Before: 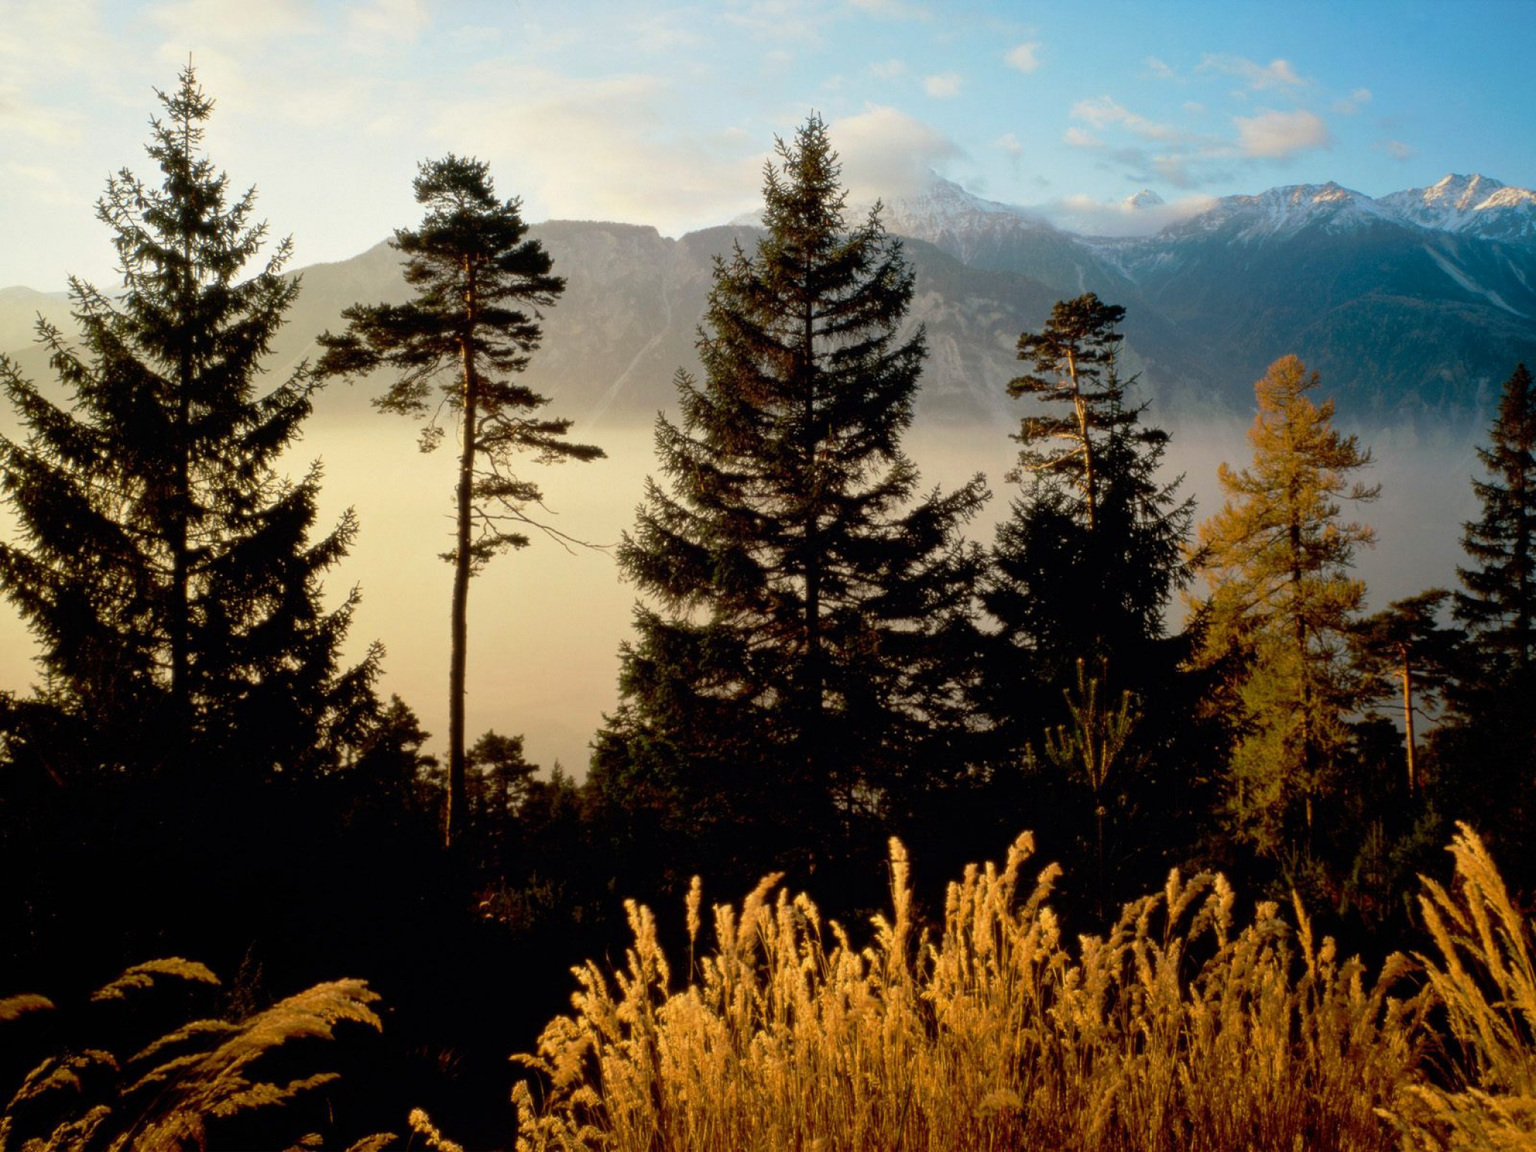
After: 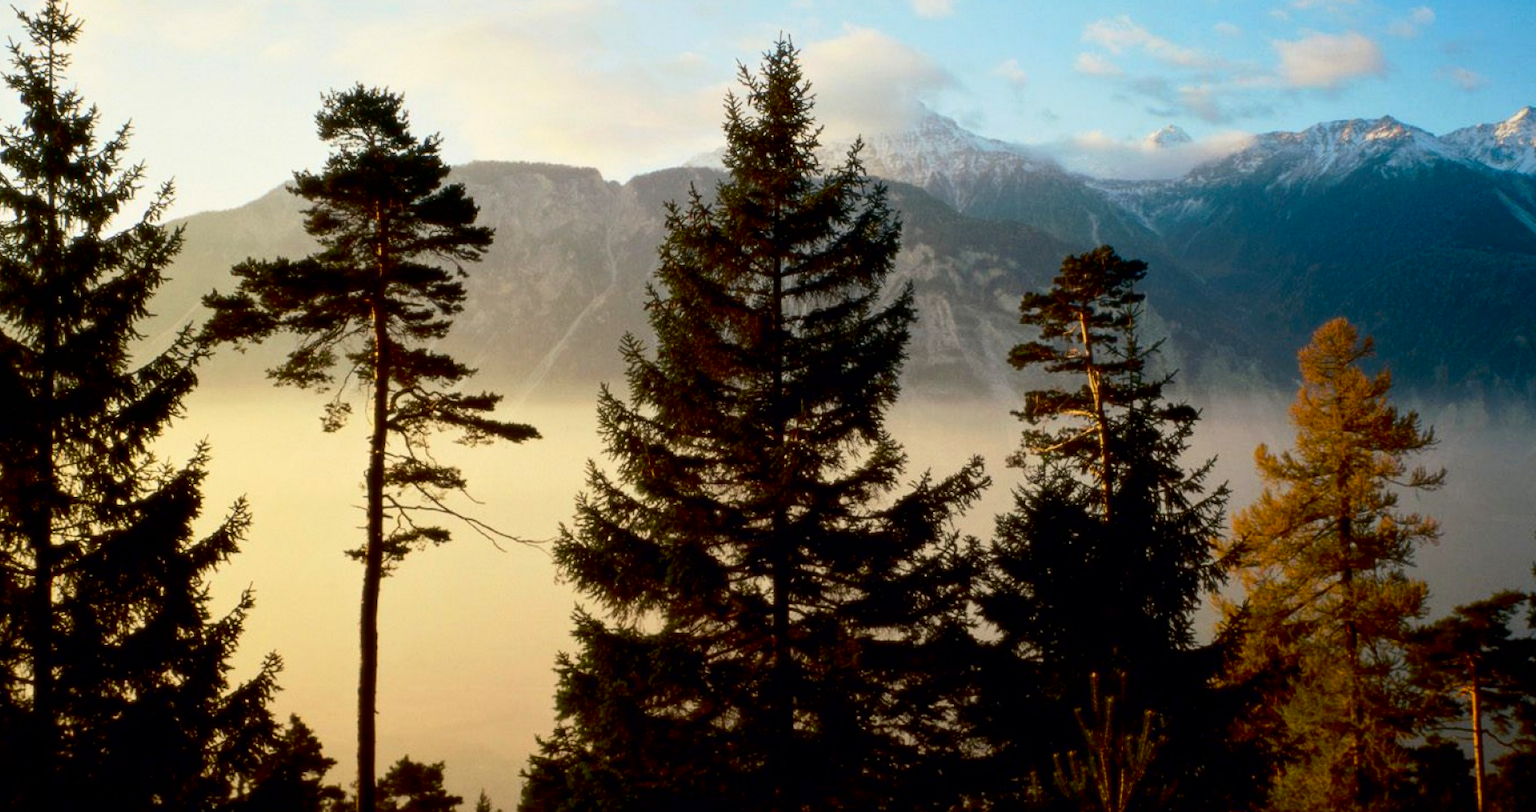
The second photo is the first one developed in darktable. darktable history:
contrast brightness saturation: contrast 0.21, brightness -0.11, saturation 0.21
crop and rotate: left 9.345%, top 7.22%, right 4.982%, bottom 32.331%
